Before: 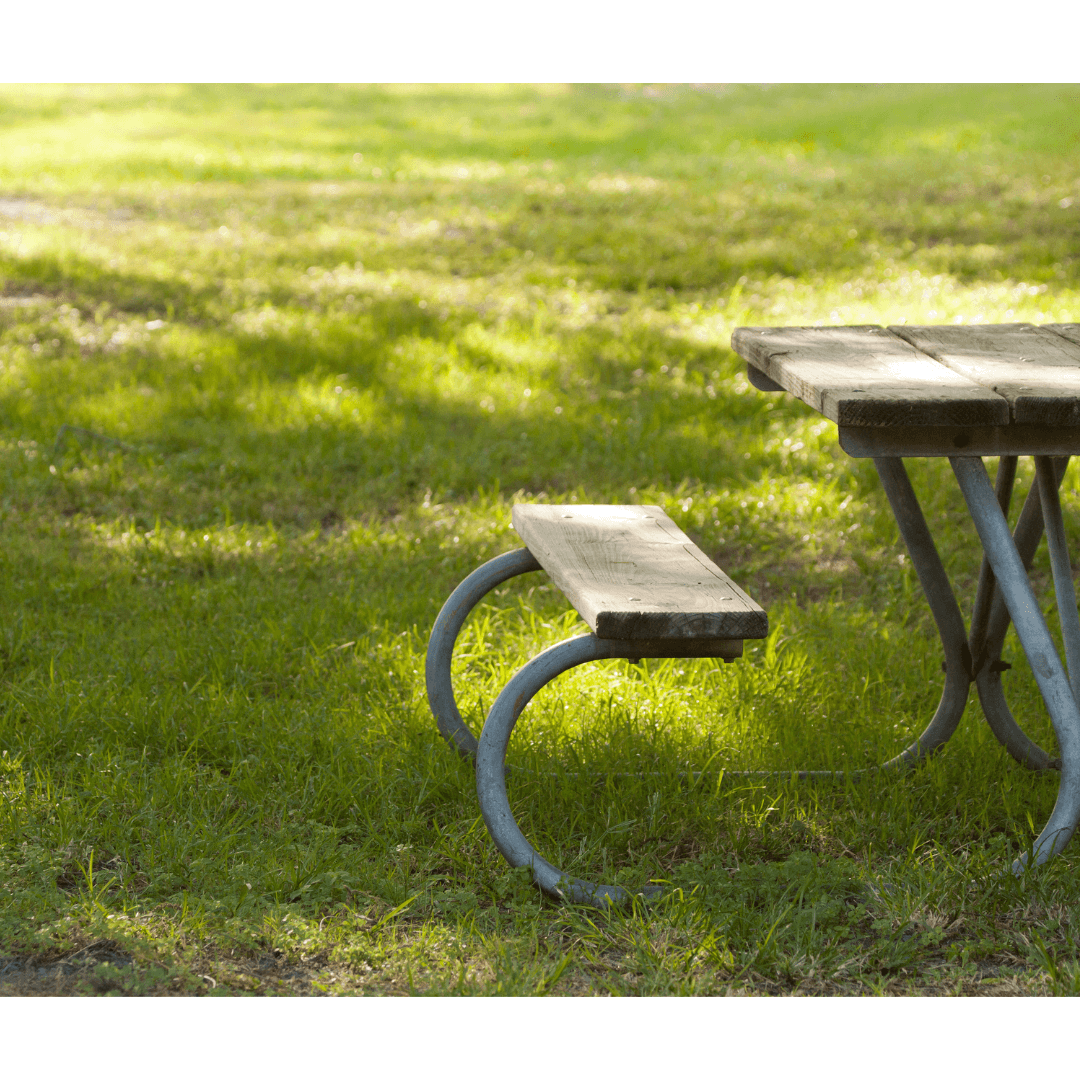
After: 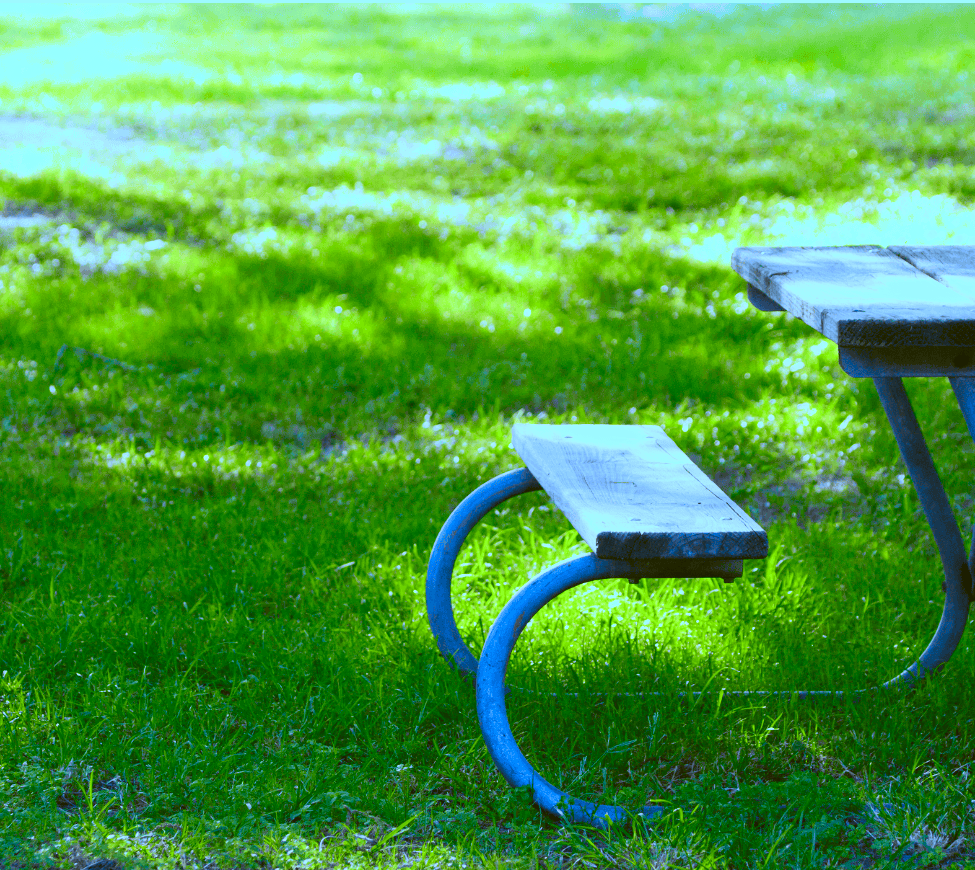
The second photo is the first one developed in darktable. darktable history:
exposure: exposure 0.217 EV, compensate highlight preservation false
crop: top 7.49%, right 9.717%, bottom 11.943%
white balance: red 0.766, blue 1.537
tone equalizer: on, module defaults
color balance rgb: perceptual saturation grading › global saturation 20%, perceptual saturation grading › highlights -25%, perceptual saturation grading › shadows 25%
contrast brightness saturation: contrast -0.19, saturation 0.19
tone curve: curves: ch0 [(0, 0) (0.187, 0.12) (0.384, 0.363) (0.618, 0.698) (0.754, 0.857) (0.875, 0.956) (1, 0.987)]; ch1 [(0, 0) (0.402, 0.36) (0.476, 0.466) (0.501, 0.501) (0.518, 0.514) (0.564, 0.608) (0.614, 0.664) (0.692, 0.744) (1, 1)]; ch2 [(0, 0) (0.435, 0.412) (0.483, 0.481) (0.503, 0.503) (0.522, 0.535) (0.563, 0.601) (0.627, 0.699) (0.699, 0.753) (0.997, 0.858)], color space Lab, independent channels
